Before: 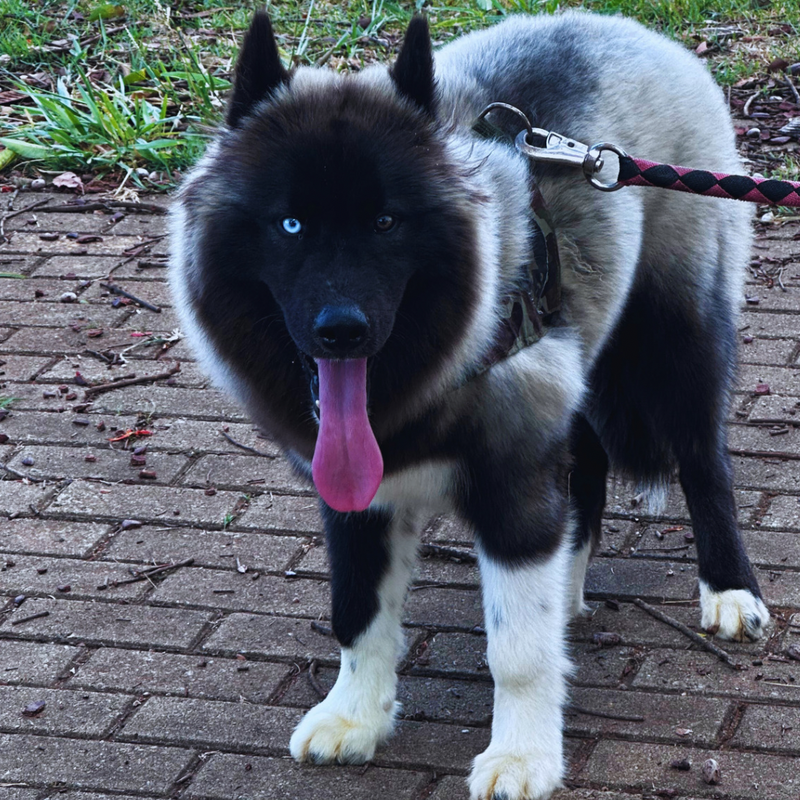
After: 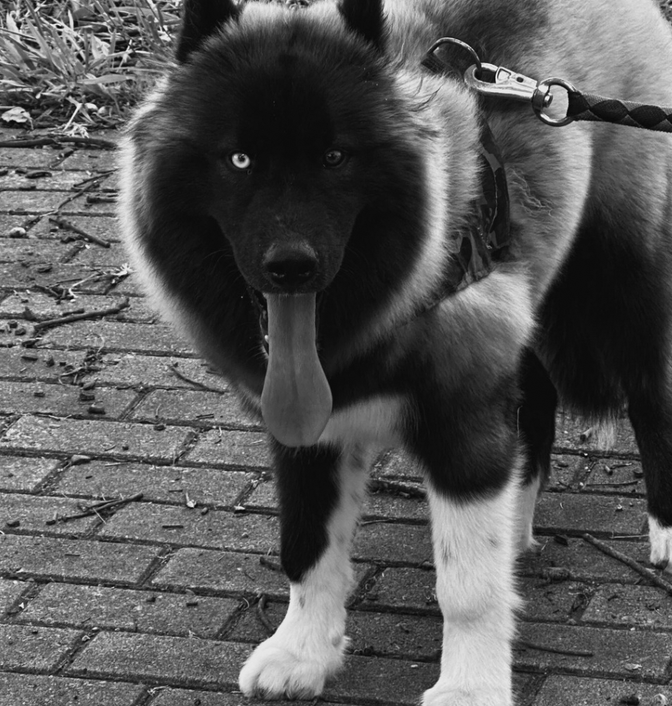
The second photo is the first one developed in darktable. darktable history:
white balance: red 0.967, blue 1.119, emerald 0.756
crop: left 6.446%, top 8.188%, right 9.538%, bottom 3.548%
monochrome: a 0, b 0, size 0.5, highlights 0.57
